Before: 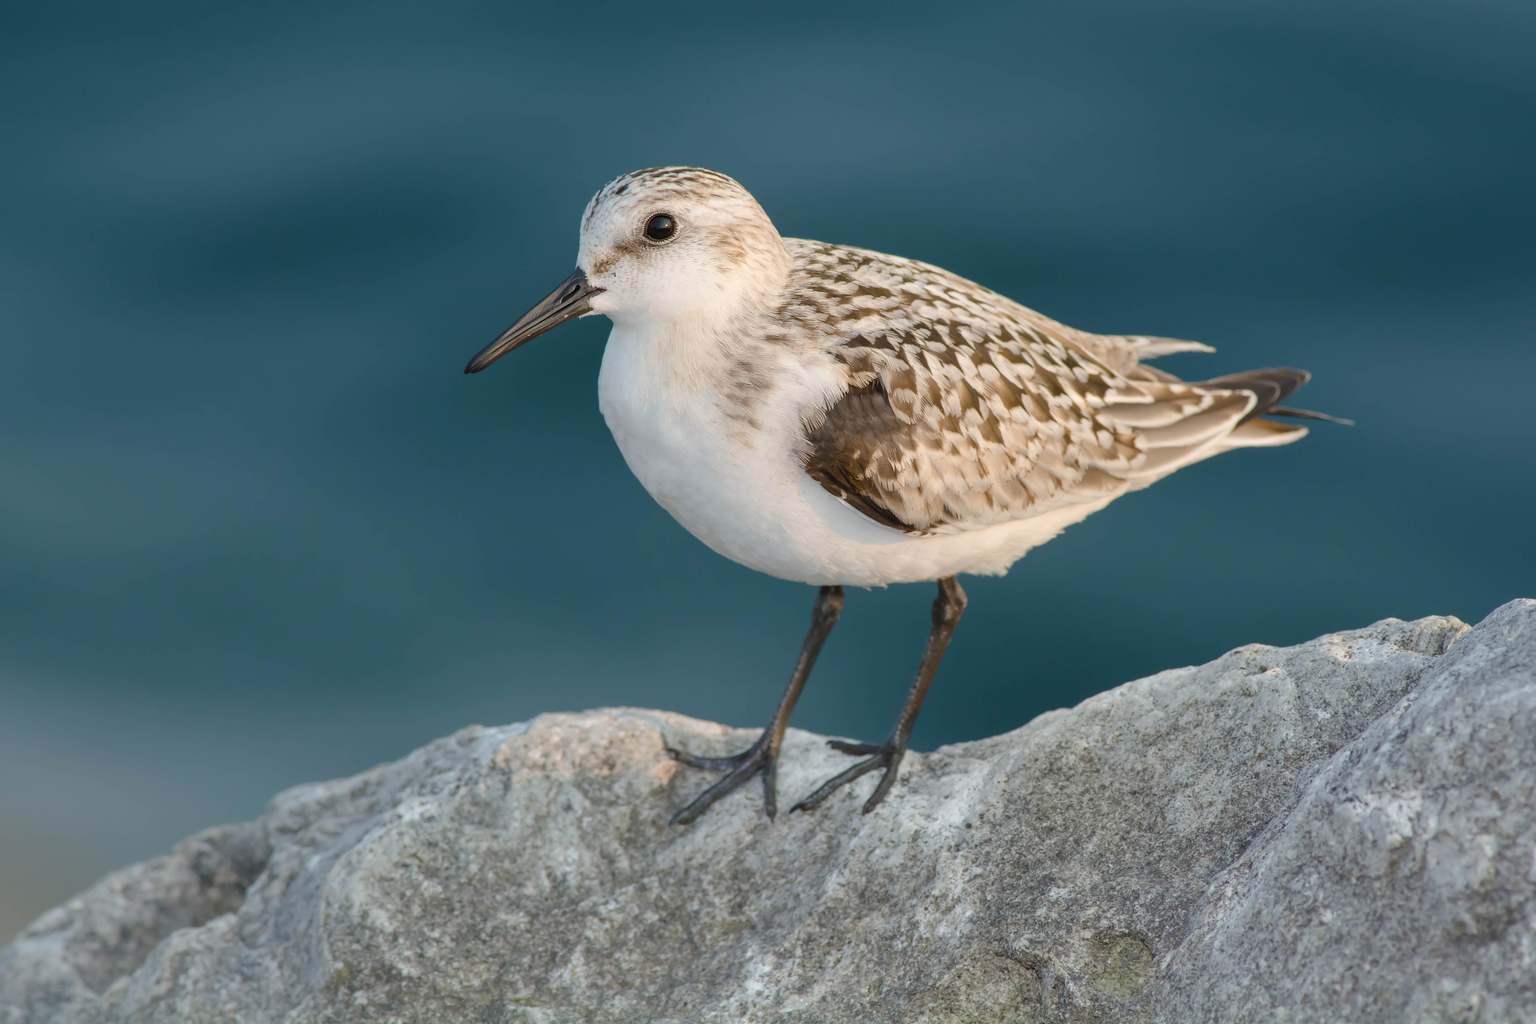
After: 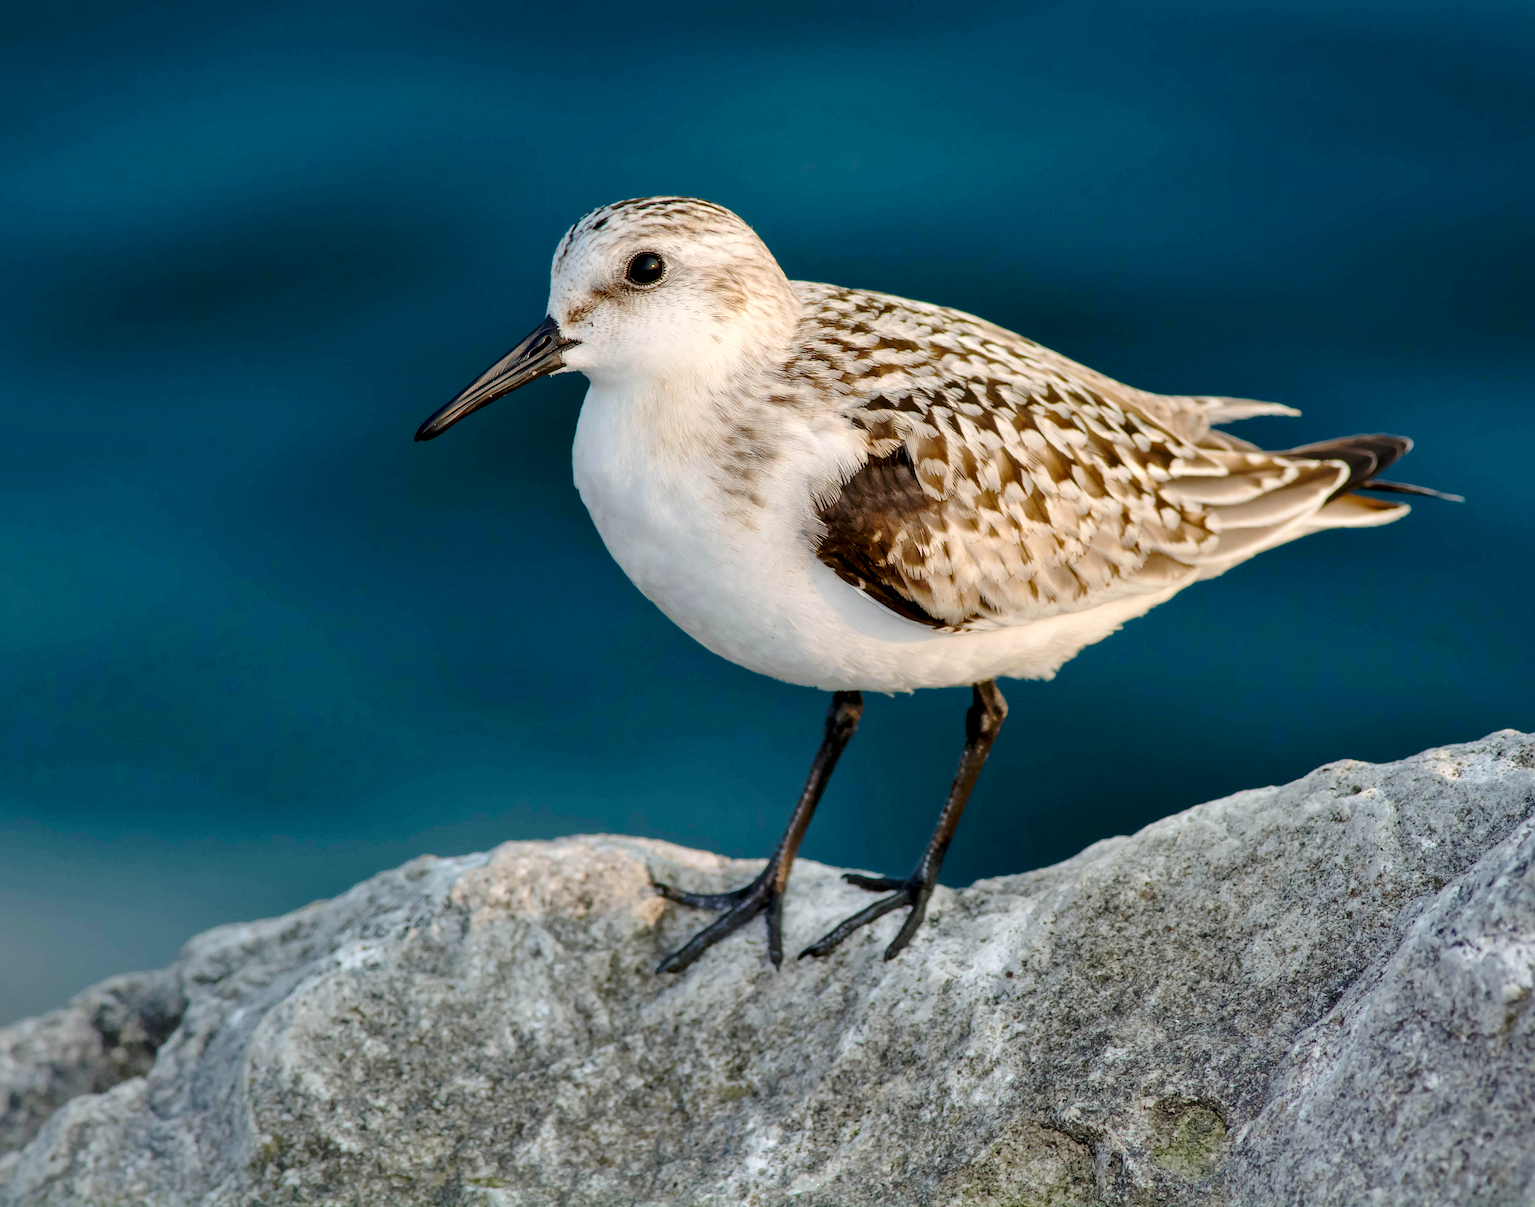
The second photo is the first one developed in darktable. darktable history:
local contrast: mode bilateral grid, contrast 19, coarseness 51, detail 119%, midtone range 0.2
shadows and highlights: shadows 31, highlights 0.263, soften with gaussian
exposure: black level correction 0.025, exposure 0.183 EV, compensate exposure bias true, compensate highlight preservation false
crop: left 7.393%, right 7.836%
base curve: curves: ch0 [(0, 0) (0.073, 0.04) (0.157, 0.139) (0.492, 0.492) (0.758, 0.758) (1, 1)], preserve colors none
